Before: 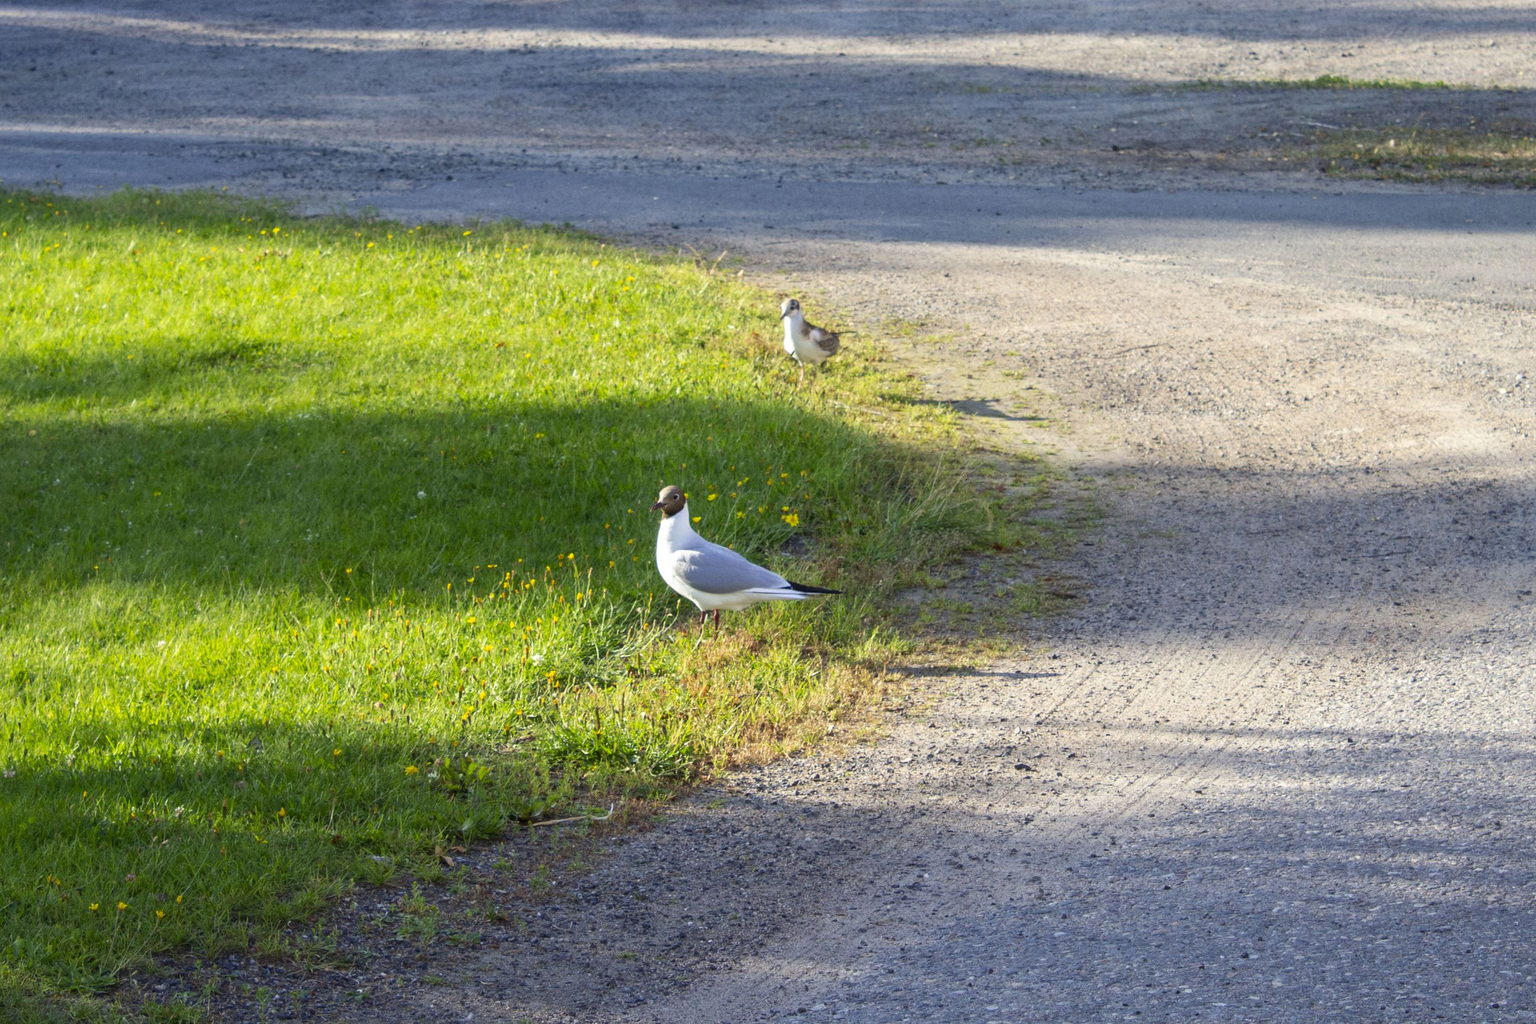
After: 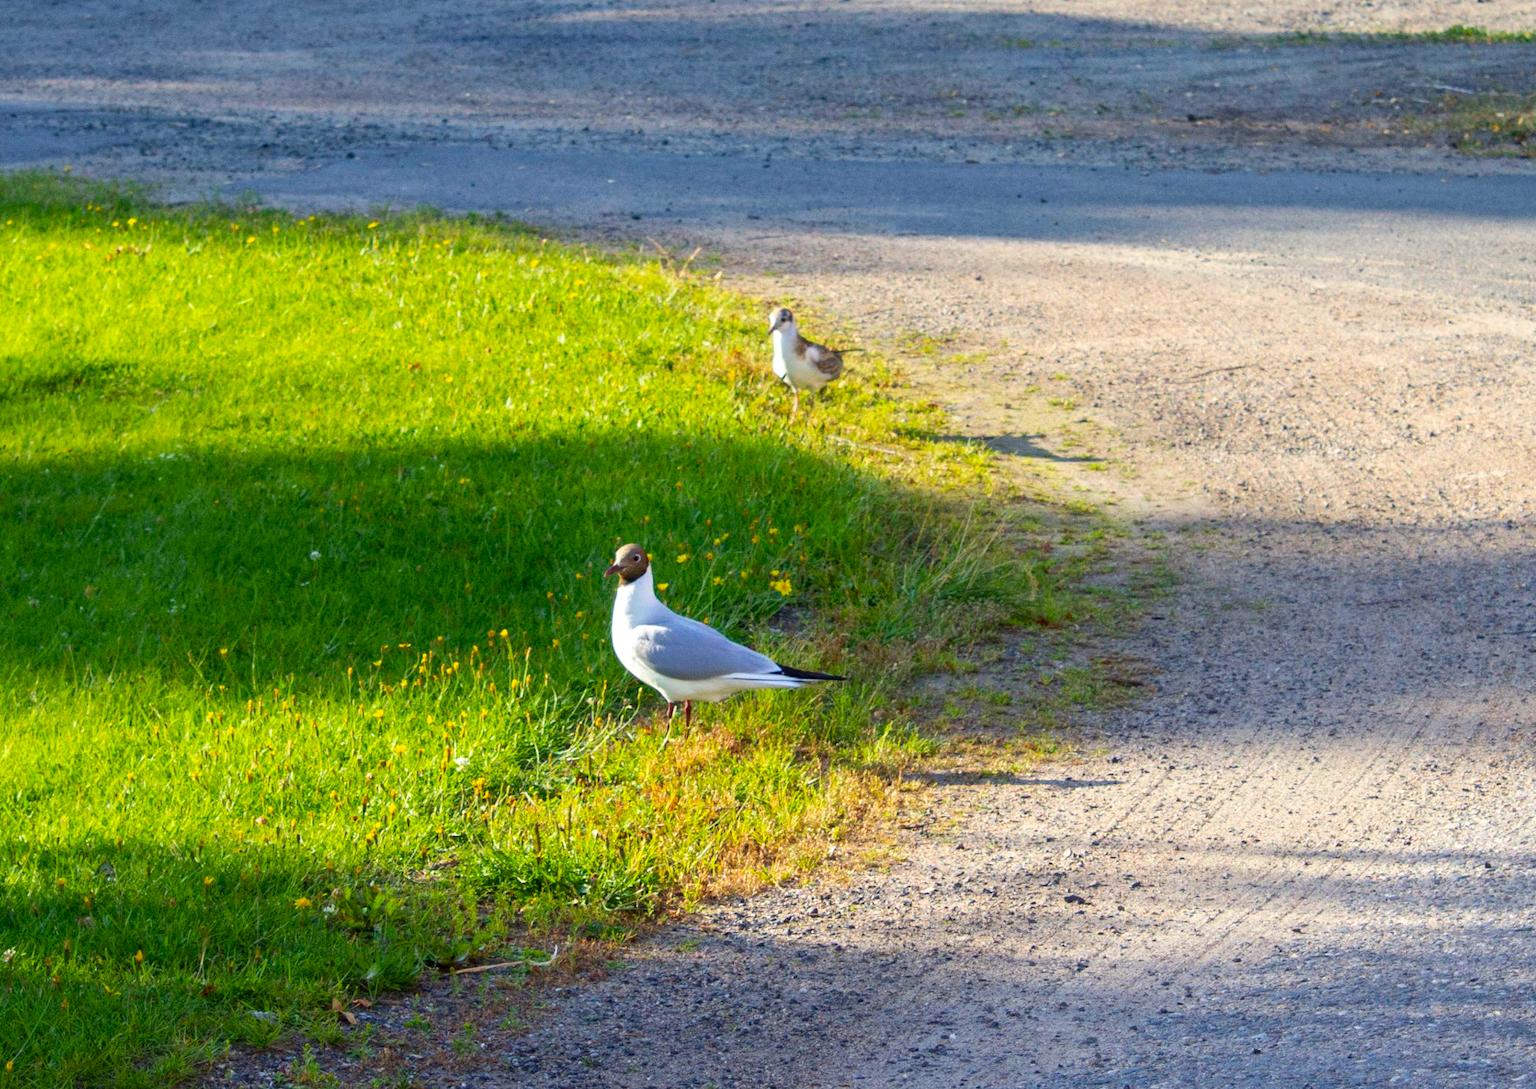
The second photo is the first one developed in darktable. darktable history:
crop: left 11.225%, top 5.381%, right 9.565%, bottom 10.314%
shadows and highlights: shadows 12, white point adjustment 1.2, highlights -0.36, soften with gaussian
color balance rgb: perceptual saturation grading › global saturation 20%, global vibrance 20%
